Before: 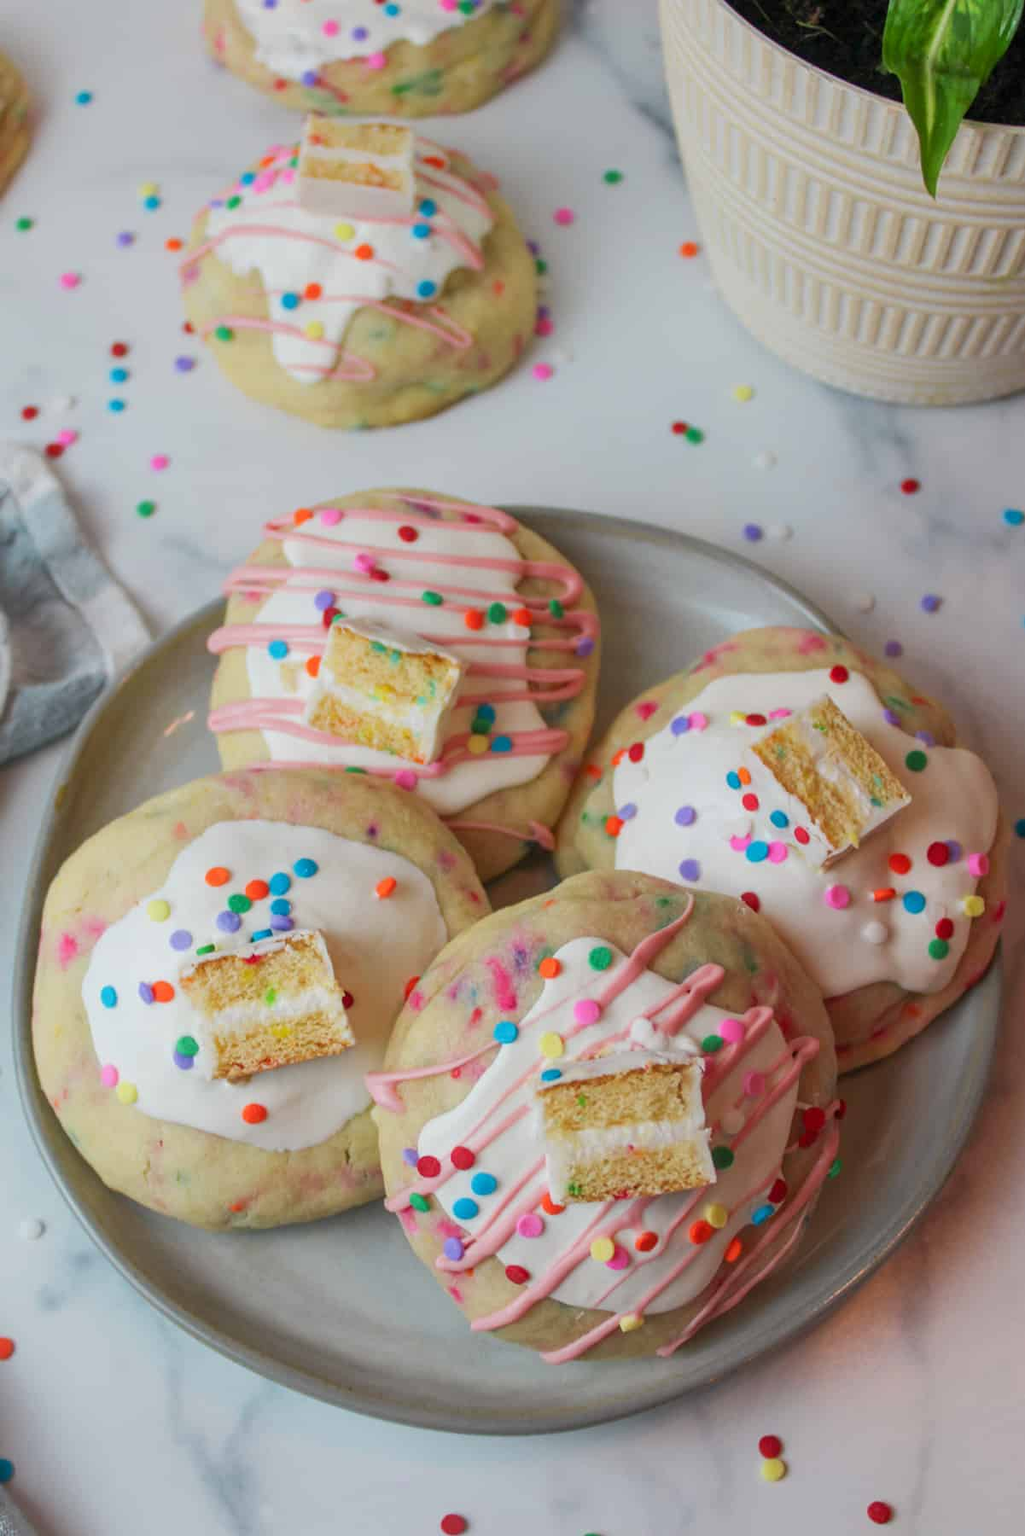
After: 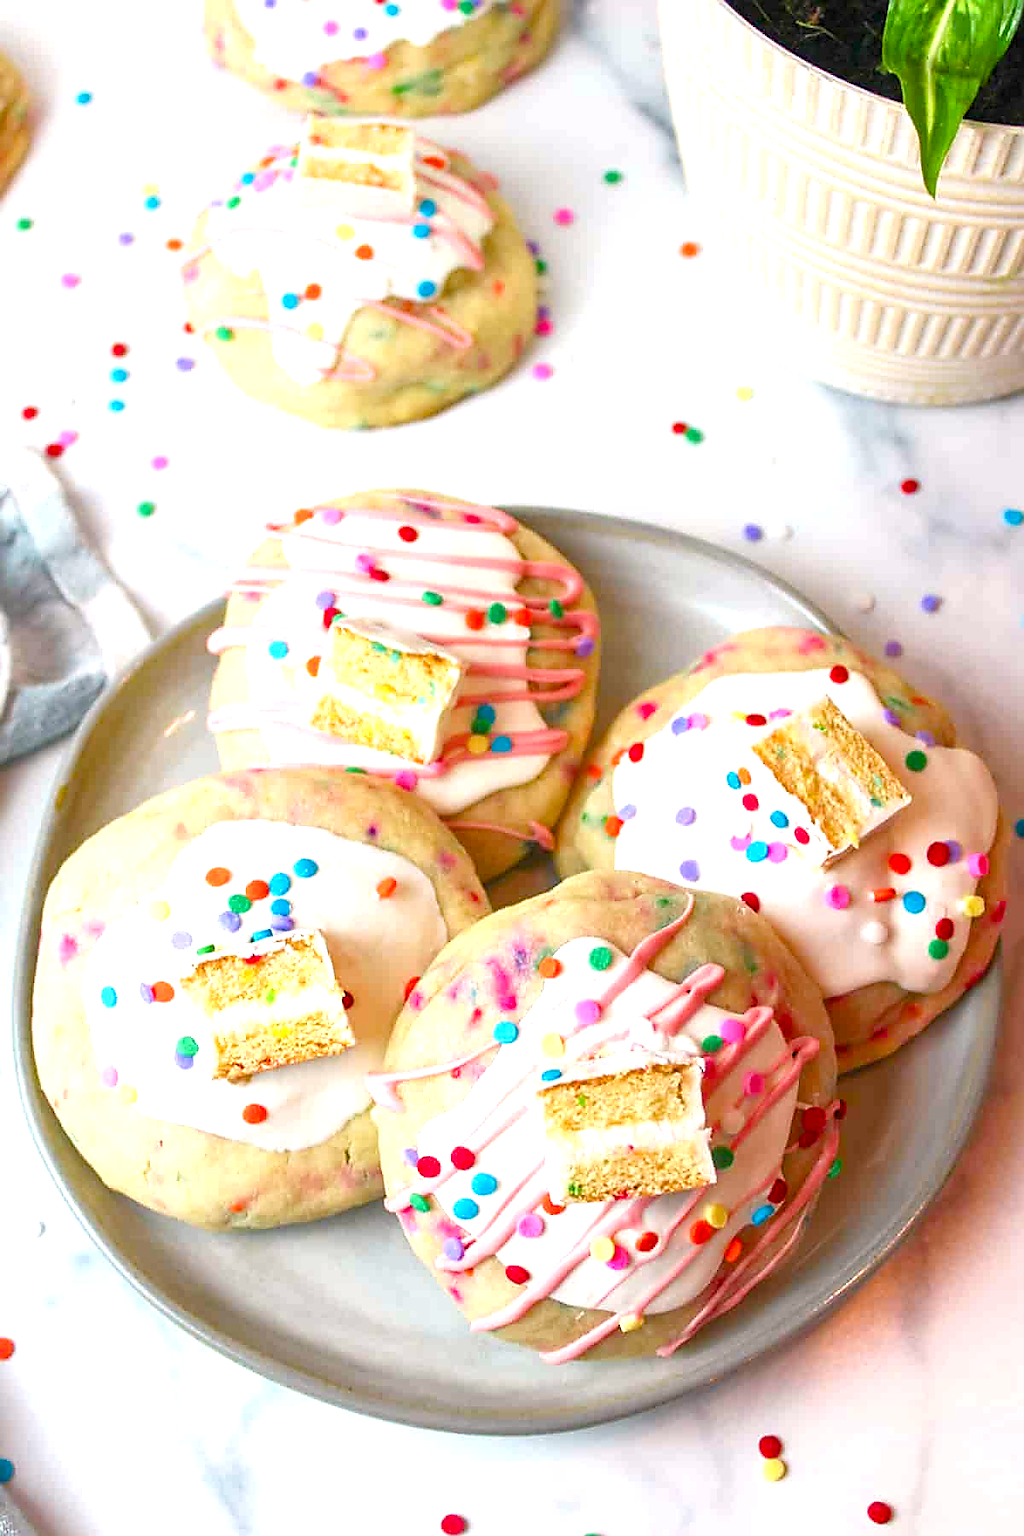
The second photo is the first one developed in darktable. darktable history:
exposure: black level correction 0, exposure 0.693 EV, compensate highlight preservation false
color balance rgb: highlights gain › luminance 7.252%, highlights gain › chroma 0.894%, highlights gain › hue 49.46°, perceptual saturation grading › global saturation 20%, perceptual saturation grading › highlights -25.613%, perceptual saturation grading › shadows 49.527%, perceptual brilliance grading › global brilliance 12.324%
sharpen: radius 1.386, amount 1.24, threshold 0.826
